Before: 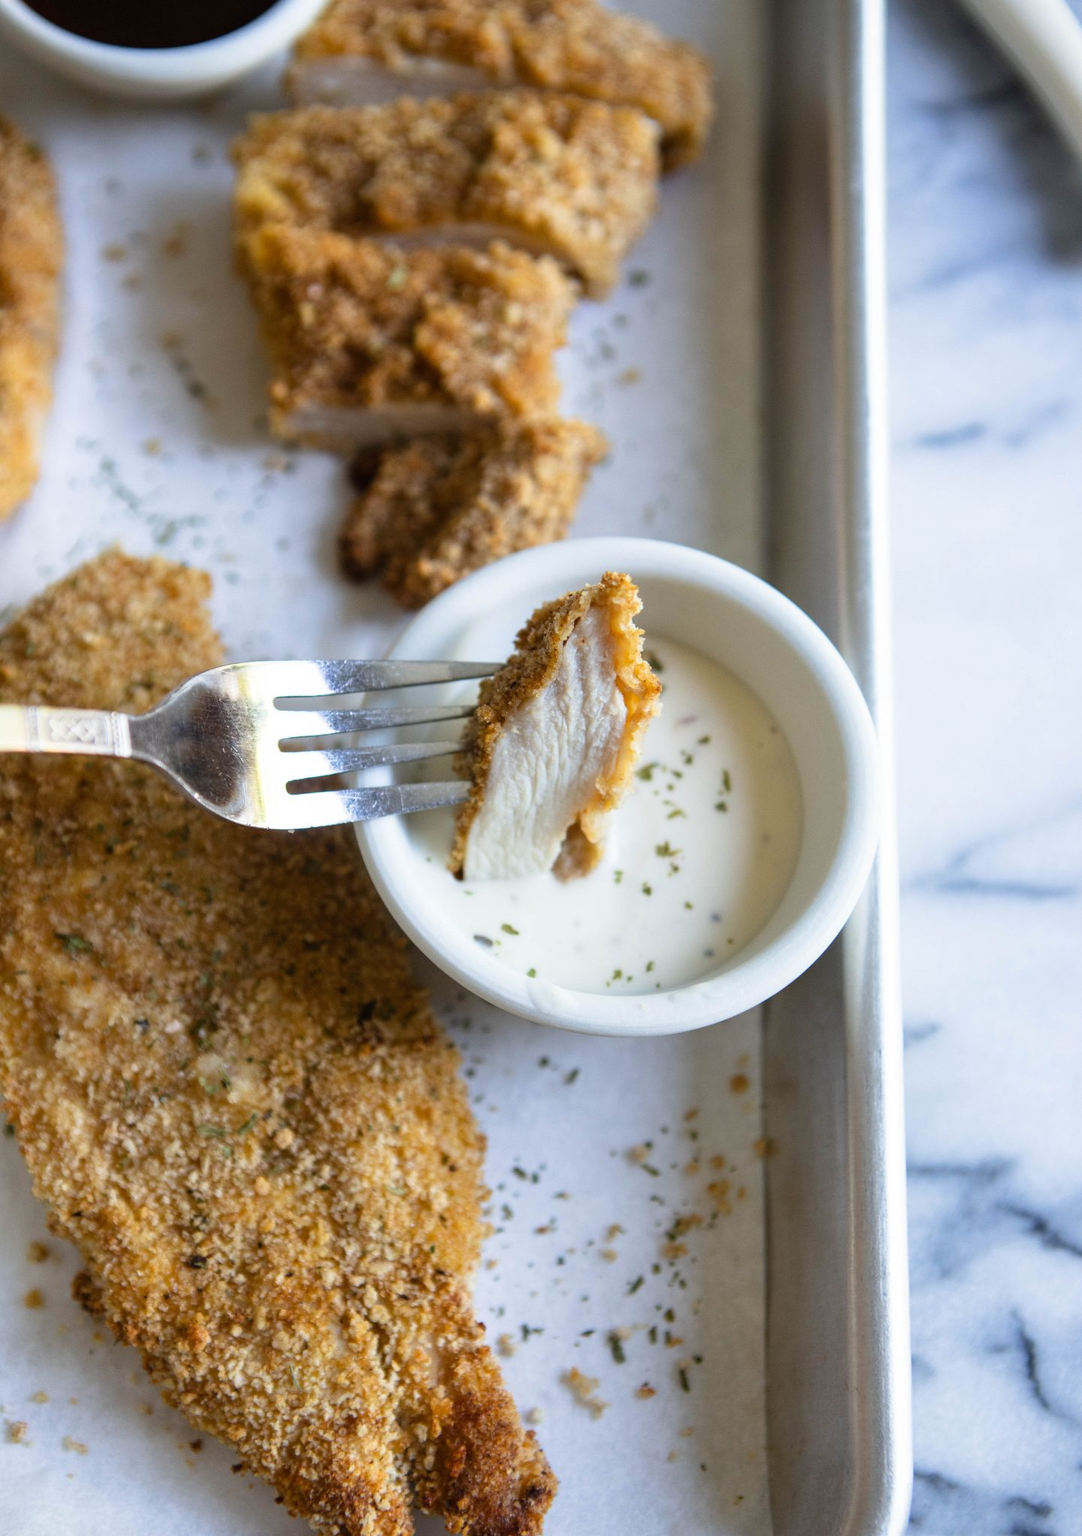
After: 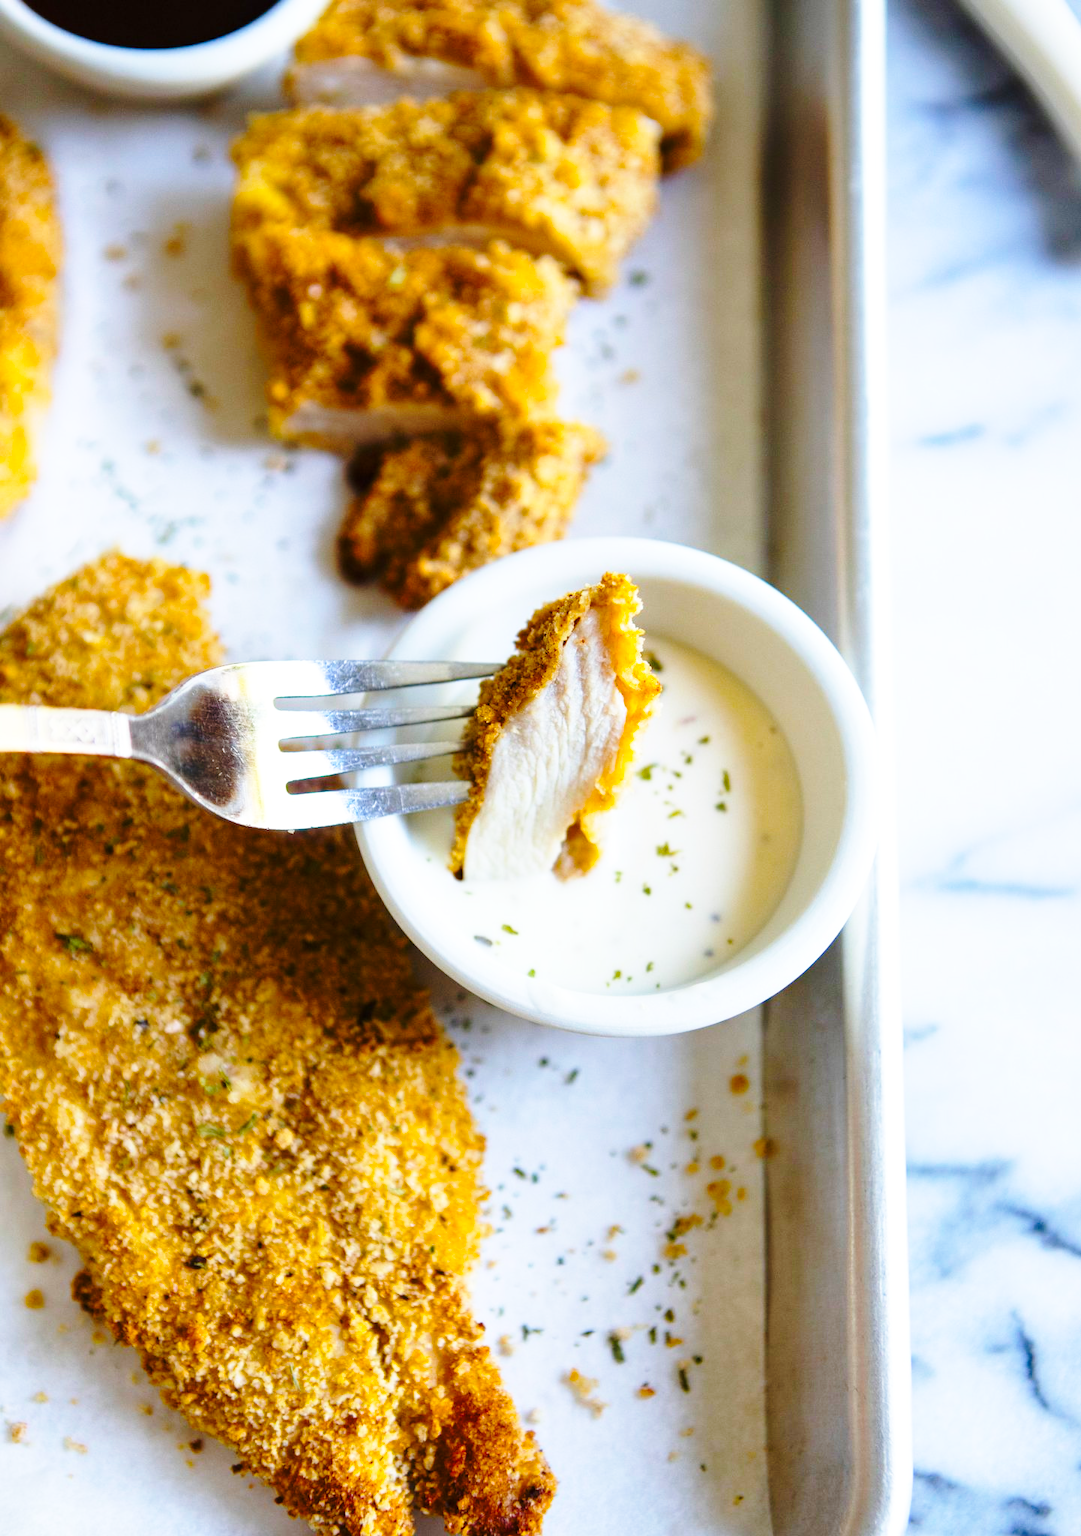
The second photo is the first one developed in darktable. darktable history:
color balance rgb: linear chroma grading › global chroma 10%, perceptual saturation grading › global saturation 30%, global vibrance 10%
base curve: curves: ch0 [(0, 0) (0.036, 0.037) (0.121, 0.228) (0.46, 0.76) (0.859, 0.983) (1, 1)], preserve colors none
tone equalizer: on, module defaults
